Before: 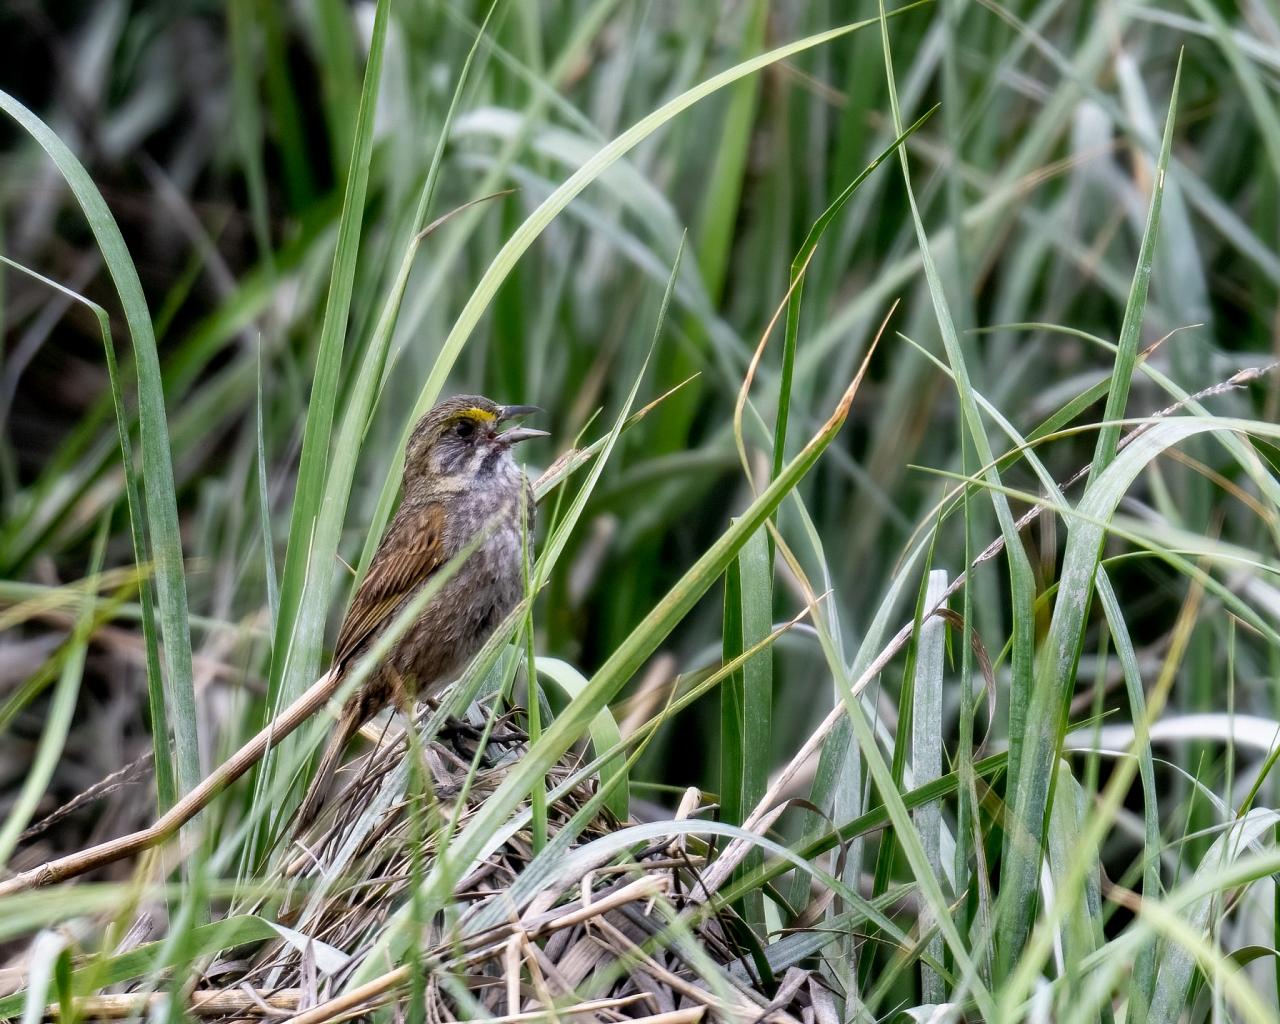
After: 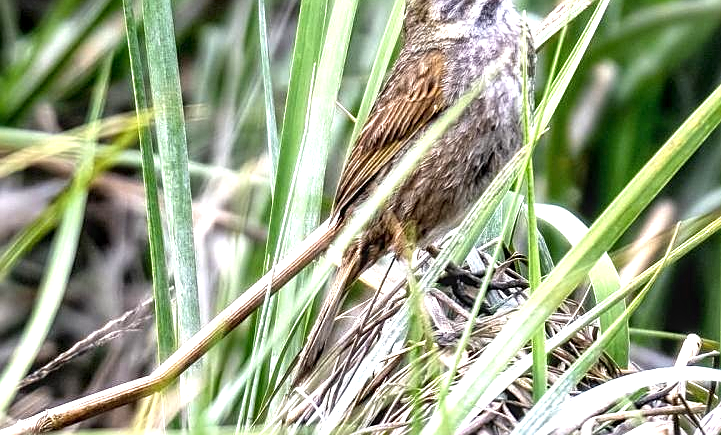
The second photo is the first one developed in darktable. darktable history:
crop: top 44.326%, right 43.615%, bottom 13.186%
sharpen: on, module defaults
local contrast: on, module defaults
exposure: black level correction 0, exposure 1.098 EV, compensate highlight preservation false
